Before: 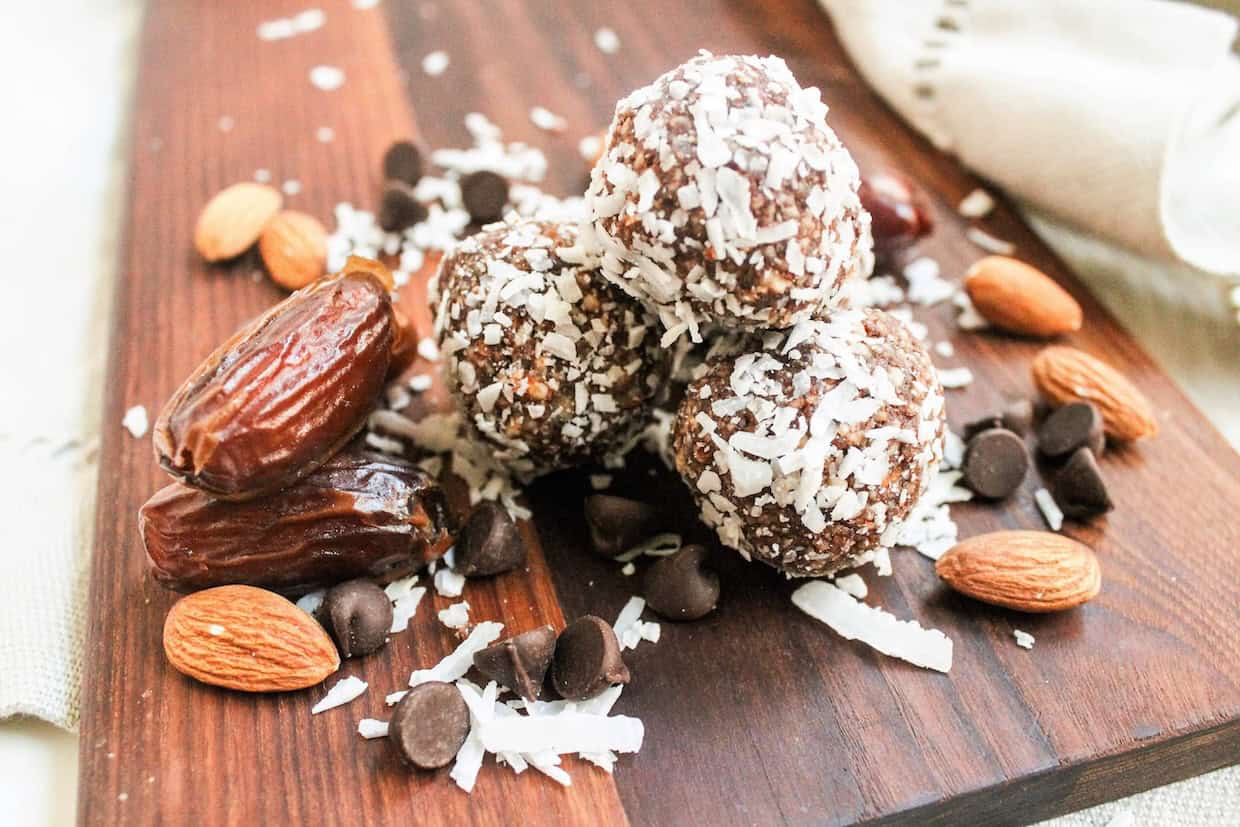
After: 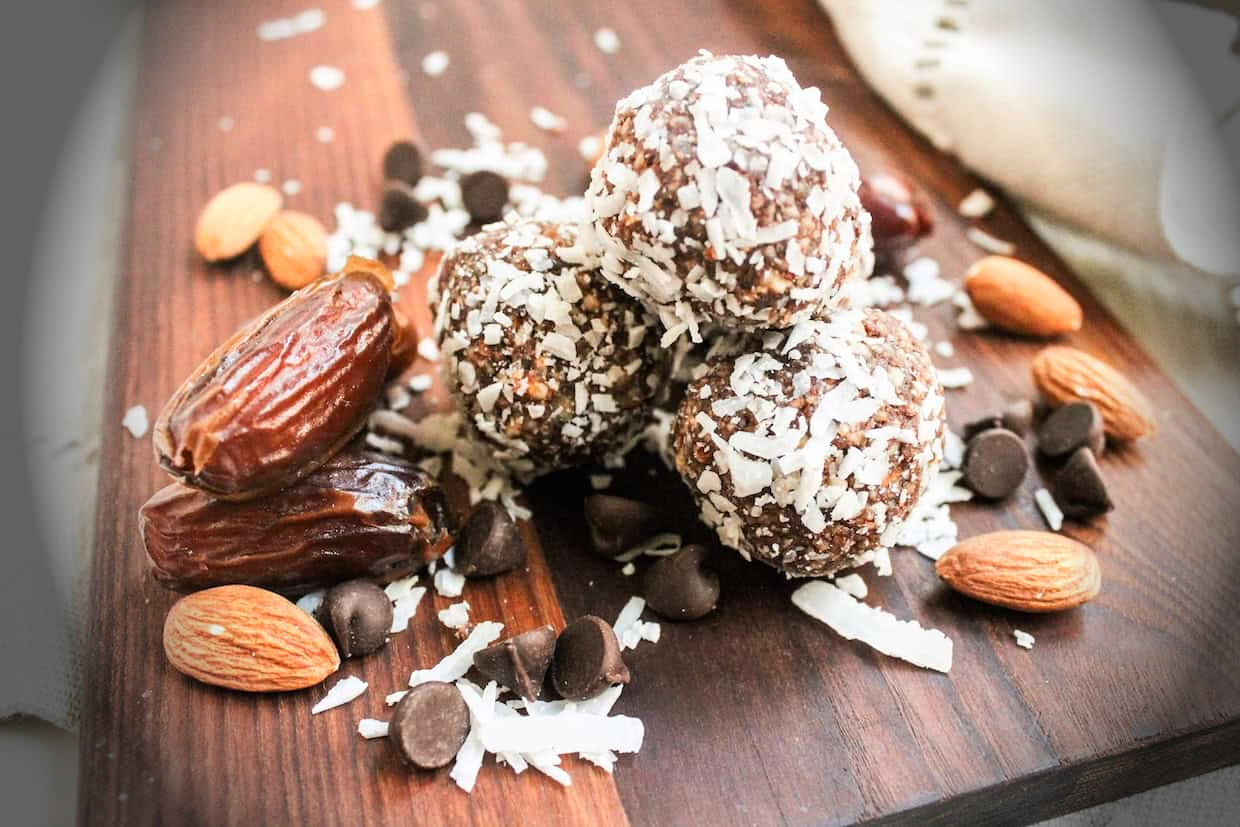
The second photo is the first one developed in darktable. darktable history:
vignetting: fall-off start 76.42%, fall-off radius 27.36%, brightness -0.872, center (0.037, -0.09), width/height ratio 0.971
contrast brightness saturation: contrast 0.1, brightness 0.02, saturation 0.02
